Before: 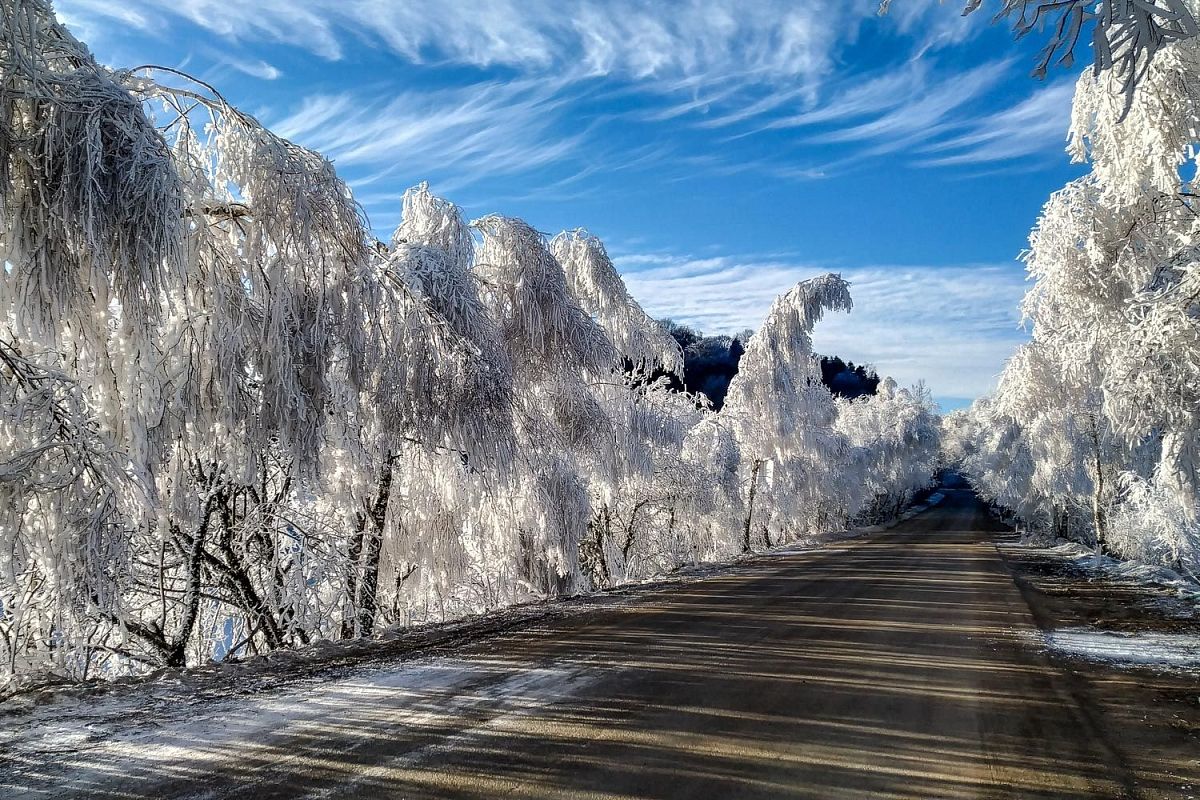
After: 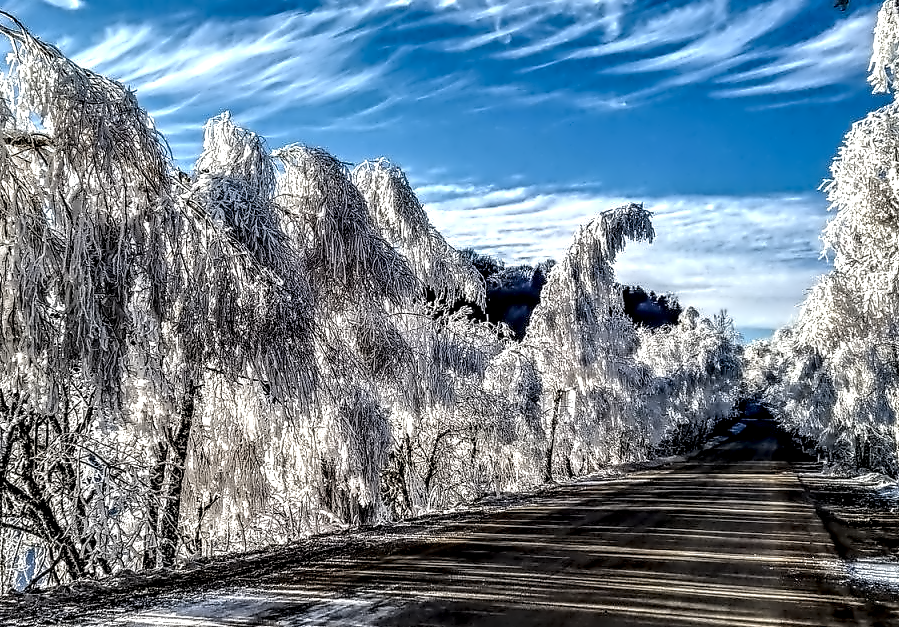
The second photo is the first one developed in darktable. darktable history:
local contrast: highlights 19%, detail 188%
contrast equalizer: octaves 7, y [[0.5, 0.542, 0.583, 0.625, 0.667, 0.708], [0.5 ×6], [0.5 ×6], [0, 0.033, 0.067, 0.1, 0.133, 0.167], [0, 0.05, 0.1, 0.15, 0.2, 0.25]]
crop: left 16.561%, top 8.774%, right 8.497%, bottom 12.648%
